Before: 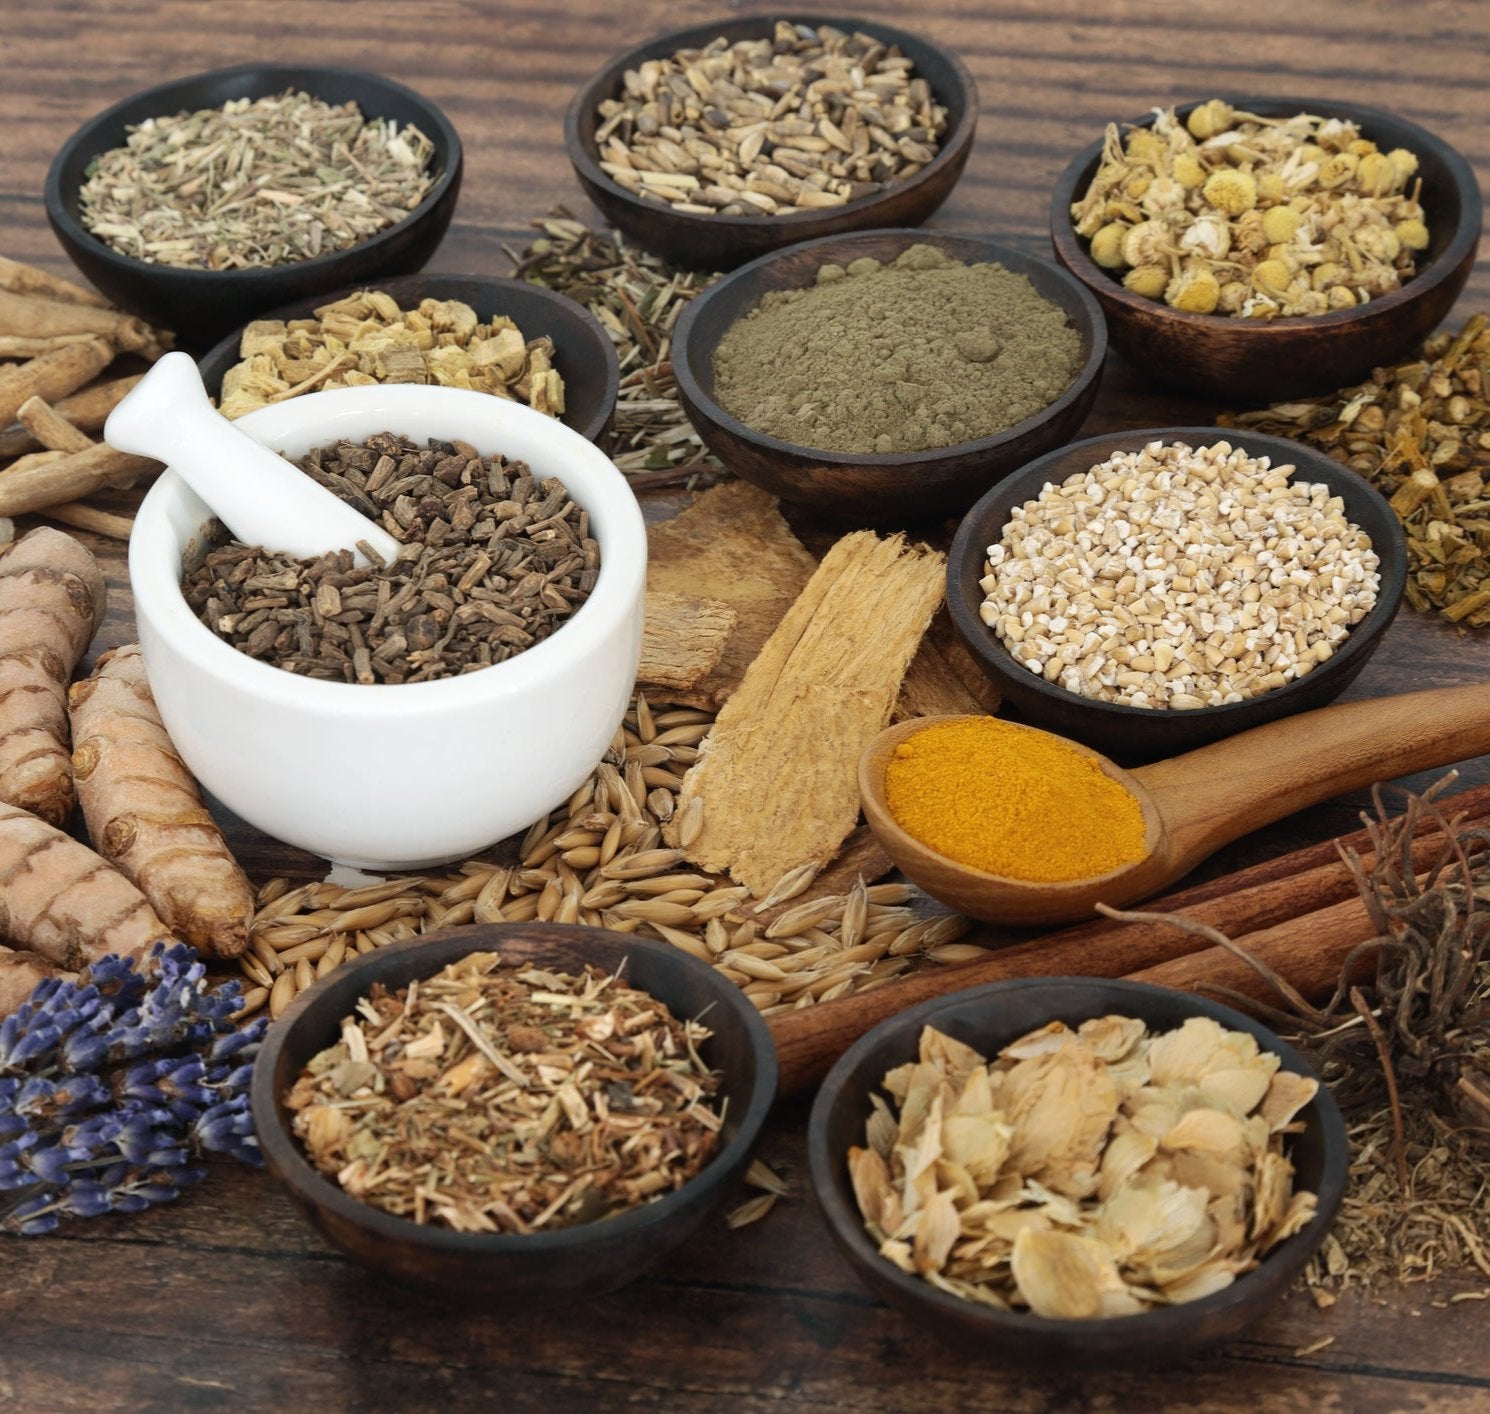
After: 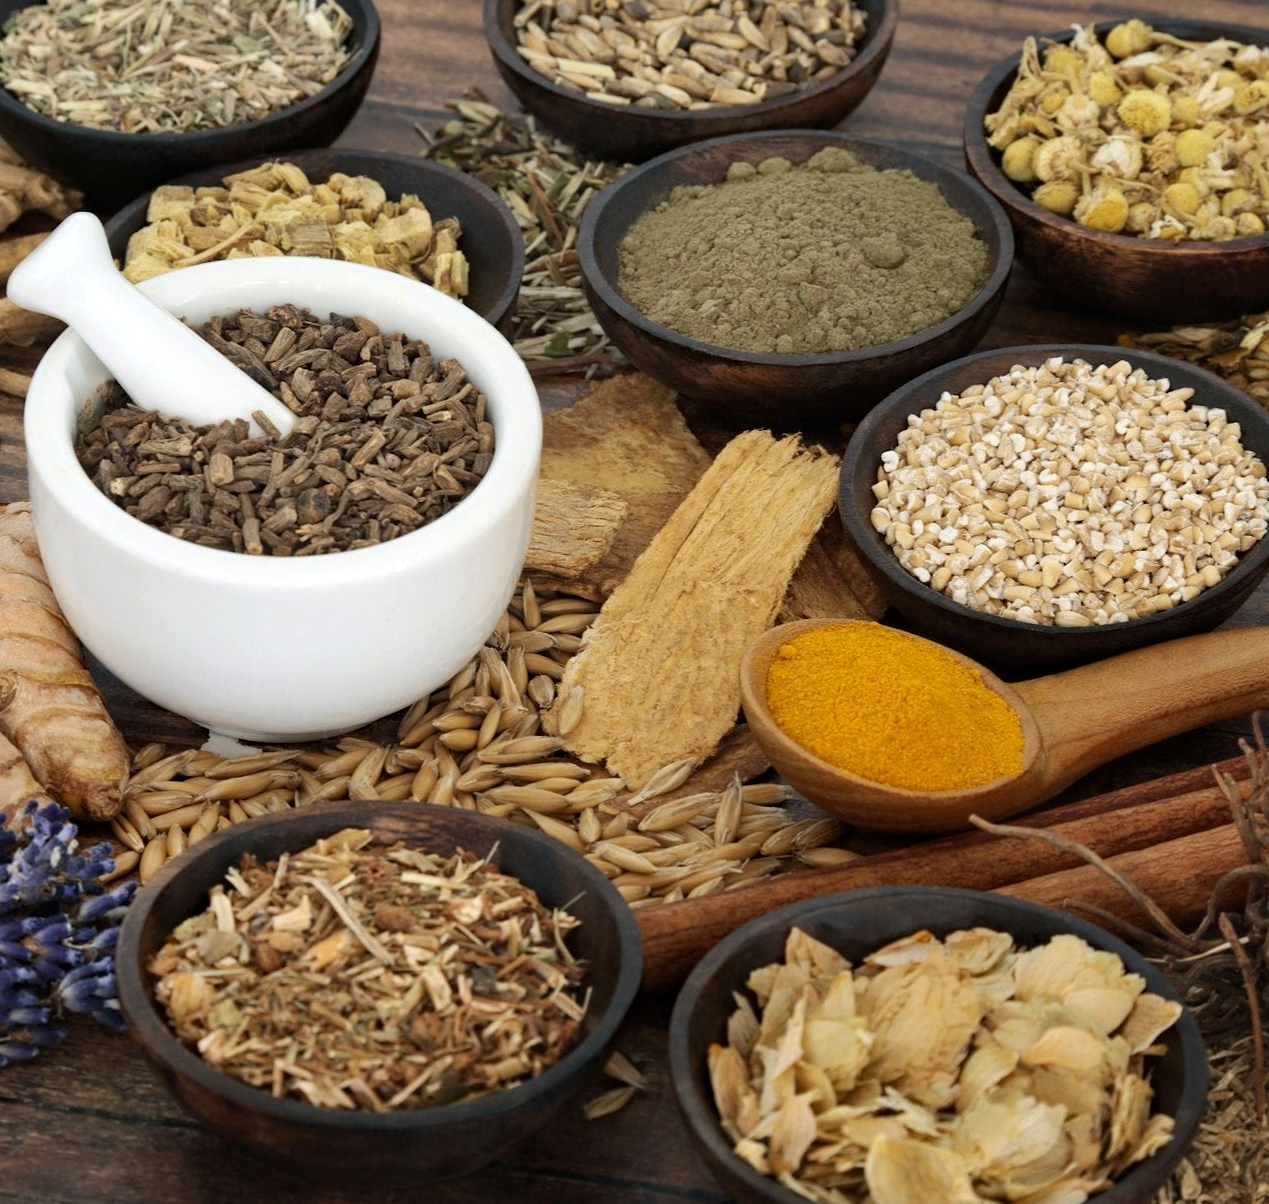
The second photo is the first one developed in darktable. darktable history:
contrast equalizer: y [[0.518, 0.517, 0.501, 0.5, 0.5, 0.5], [0.5 ×6], [0.5 ×6], [0 ×6], [0 ×6]]
haze removal: compatibility mode true, adaptive false
crop and rotate: angle -3.27°, left 5.211%, top 5.211%, right 4.607%, bottom 4.607%
